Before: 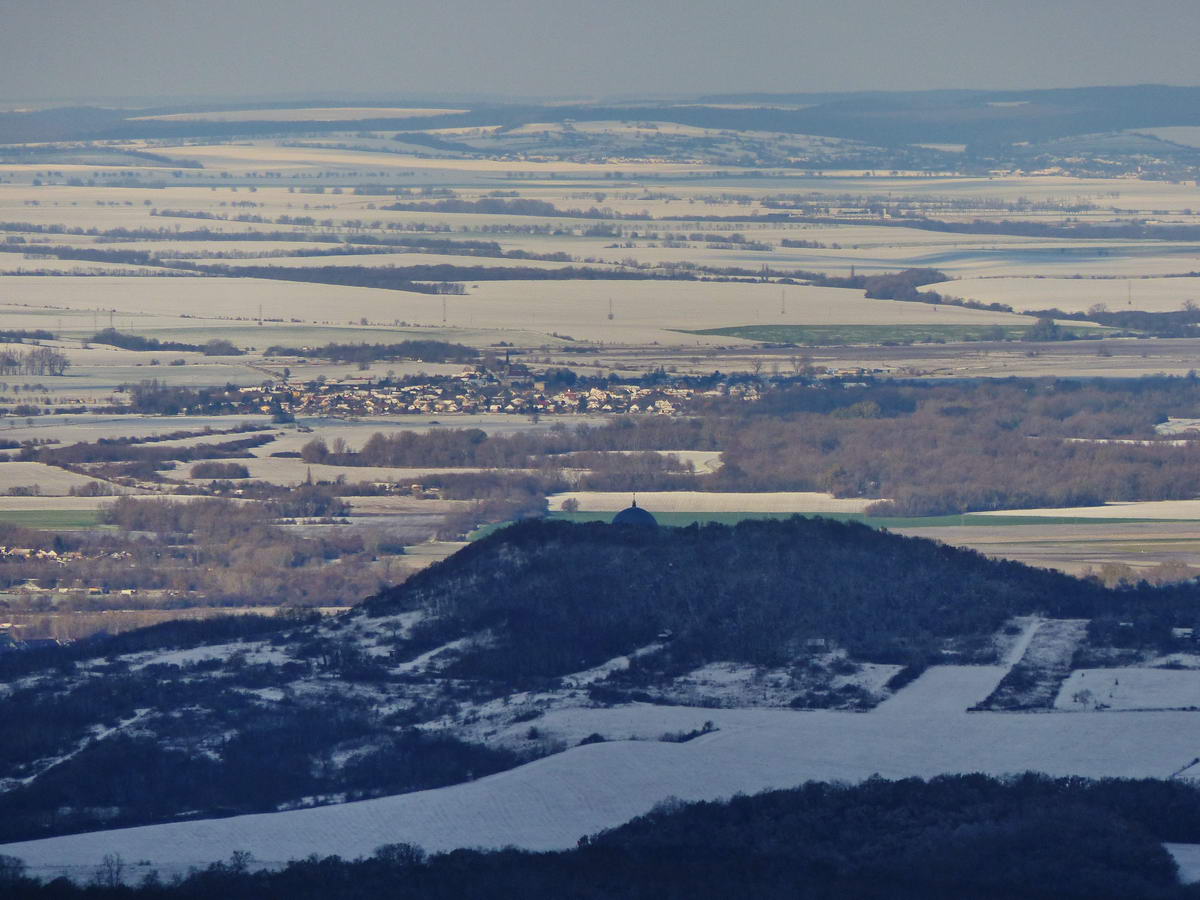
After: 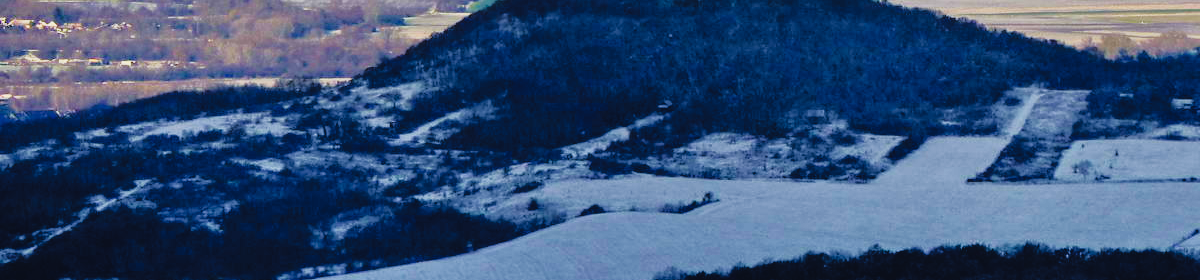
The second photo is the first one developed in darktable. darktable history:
tone equalizer: -8 EV -1.85 EV, -7 EV -1.17 EV, -6 EV -1.66 EV, edges refinement/feathering 500, mask exposure compensation -1.57 EV, preserve details no
tone curve: curves: ch0 [(0, 0.036) (0.037, 0.042) (0.184, 0.146) (0.438, 0.521) (0.54, 0.668) (0.698, 0.835) (0.856, 0.92) (1, 0.98)]; ch1 [(0, 0) (0.393, 0.415) (0.447, 0.448) (0.482, 0.459) (0.509, 0.496) (0.527, 0.525) (0.571, 0.602) (0.619, 0.671) (0.715, 0.729) (1, 1)]; ch2 [(0, 0) (0.369, 0.388) (0.449, 0.454) (0.499, 0.5) (0.521, 0.517) (0.53, 0.544) (0.561, 0.607) (0.674, 0.735) (1, 1)], preserve colors none
velvia: on, module defaults
crop and rotate: top 58.793%, bottom 10.03%
